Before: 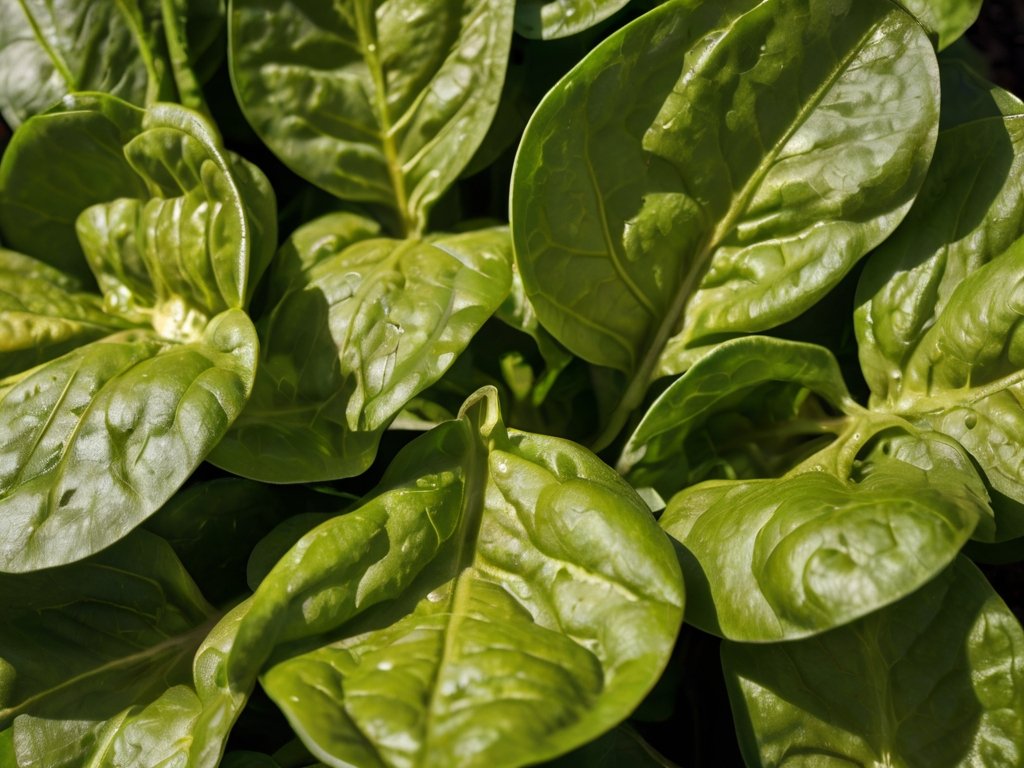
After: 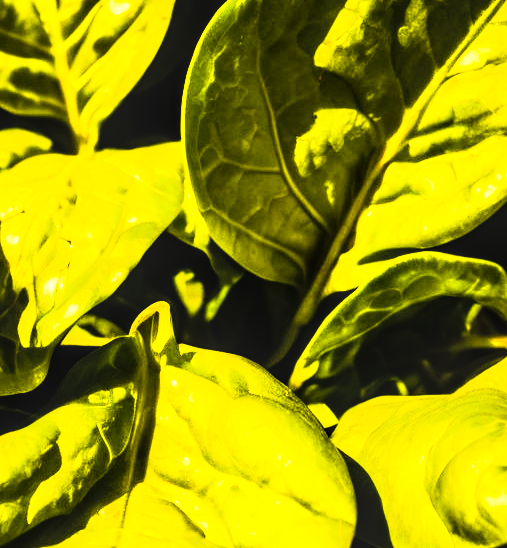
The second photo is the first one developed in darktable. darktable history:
local contrast: on, module defaults
color balance rgb: linear chroma grading › highlights 100%, linear chroma grading › global chroma 23.41%, perceptual saturation grading › global saturation 35.38%, hue shift -10.68°, perceptual brilliance grading › highlights 47.25%, perceptual brilliance grading › mid-tones 22.2%, perceptual brilliance grading › shadows -5.93%
tone equalizer: -8 EV -0.417 EV, -7 EV -0.389 EV, -6 EV -0.333 EV, -5 EV -0.222 EV, -3 EV 0.222 EV, -2 EV 0.333 EV, -1 EV 0.389 EV, +0 EV 0.417 EV, edges refinement/feathering 500, mask exposure compensation -1.57 EV, preserve details no
crop: left 32.075%, top 10.976%, right 18.355%, bottom 17.596%
rgb curve: curves: ch0 [(0, 0) (0.21, 0.15) (0.24, 0.21) (0.5, 0.75) (0.75, 0.96) (0.89, 0.99) (1, 1)]; ch1 [(0, 0.02) (0.21, 0.13) (0.25, 0.2) (0.5, 0.67) (0.75, 0.9) (0.89, 0.97) (1, 1)]; ch2 [(0, 0.02) (0.21, 0.13) (0.25, 0.2) (0.5, 0.67) (0.75, 0.9) (0.89, 0.97) (1, 1)], compensate middle gray true
